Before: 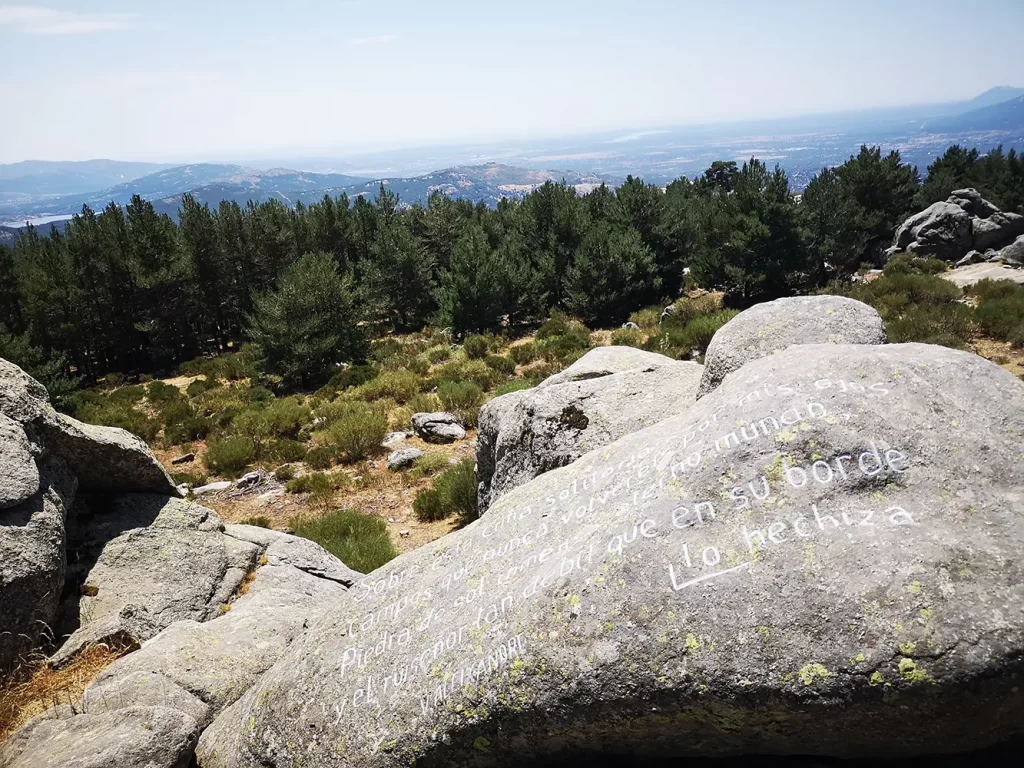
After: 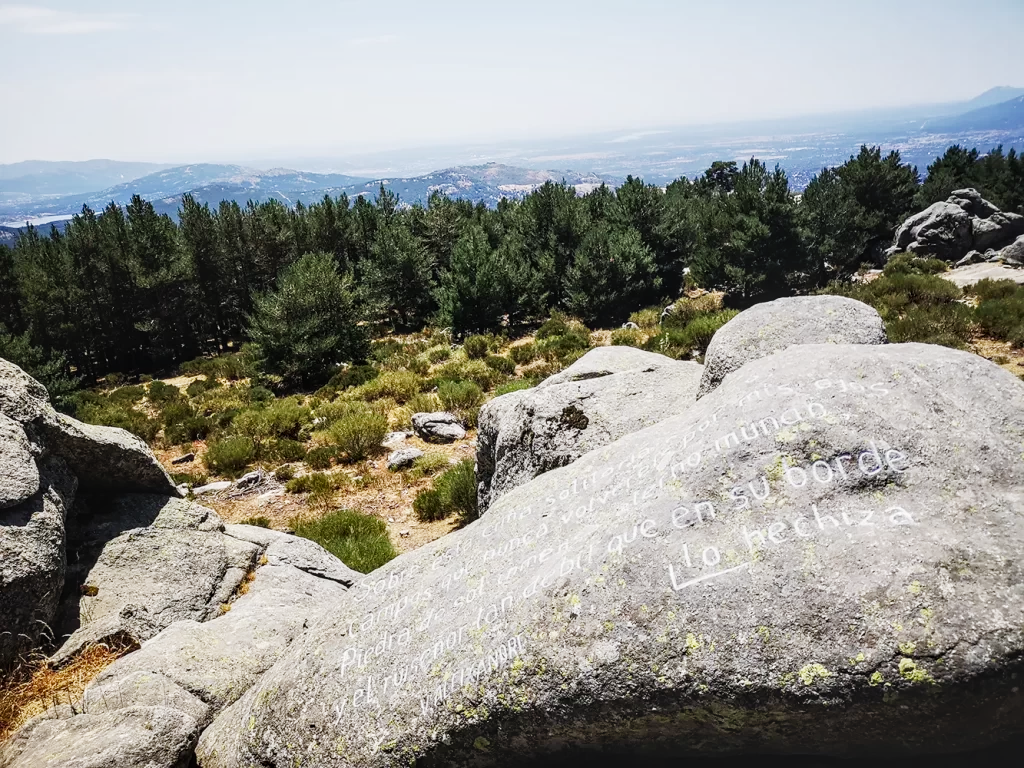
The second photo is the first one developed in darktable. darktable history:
tone curve: curves: ch0 [(0, 0) (0.071, 0.047) (0.266, 0.26) (0.491, 0.552) (0.753, 0.818) (1, 0.983)]; ch1 [(0, 0) (0.346, 0.307) (0.408, 0.369) (0.463, 0.443) (0.482, 0.493) (0.502, 0.5) (0.517, 0.518) (0.546, 0.576) (0.588, 0.643) (0.651, 0.709) (1, 1)]; ch2 [(0, 0) (0.346, 0.34) (0.434, 0.46) (0.485, 0.494) (0.5, 0.494) (0.517, 0.503) (0.535, 0.545) (0.583, 0.624) (0.625, 0.678) (1, 1)], preserve colors none
local contrast: on, module defaults
